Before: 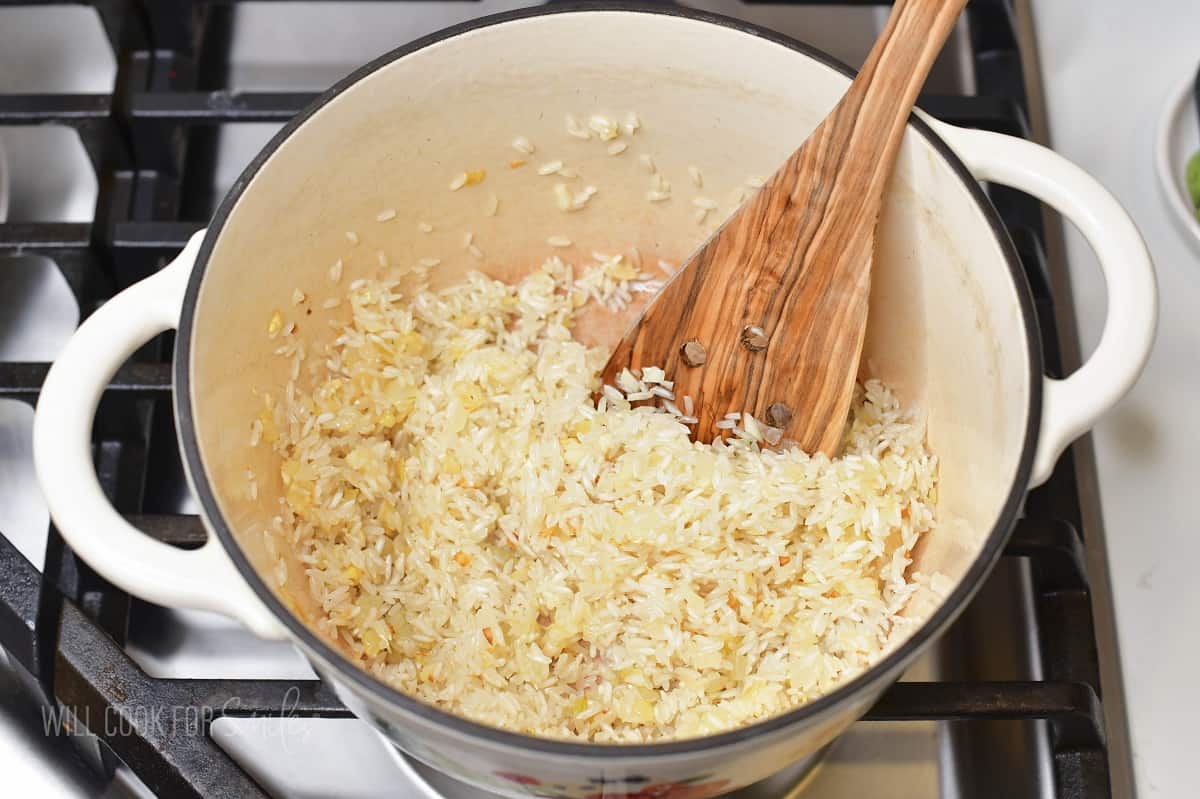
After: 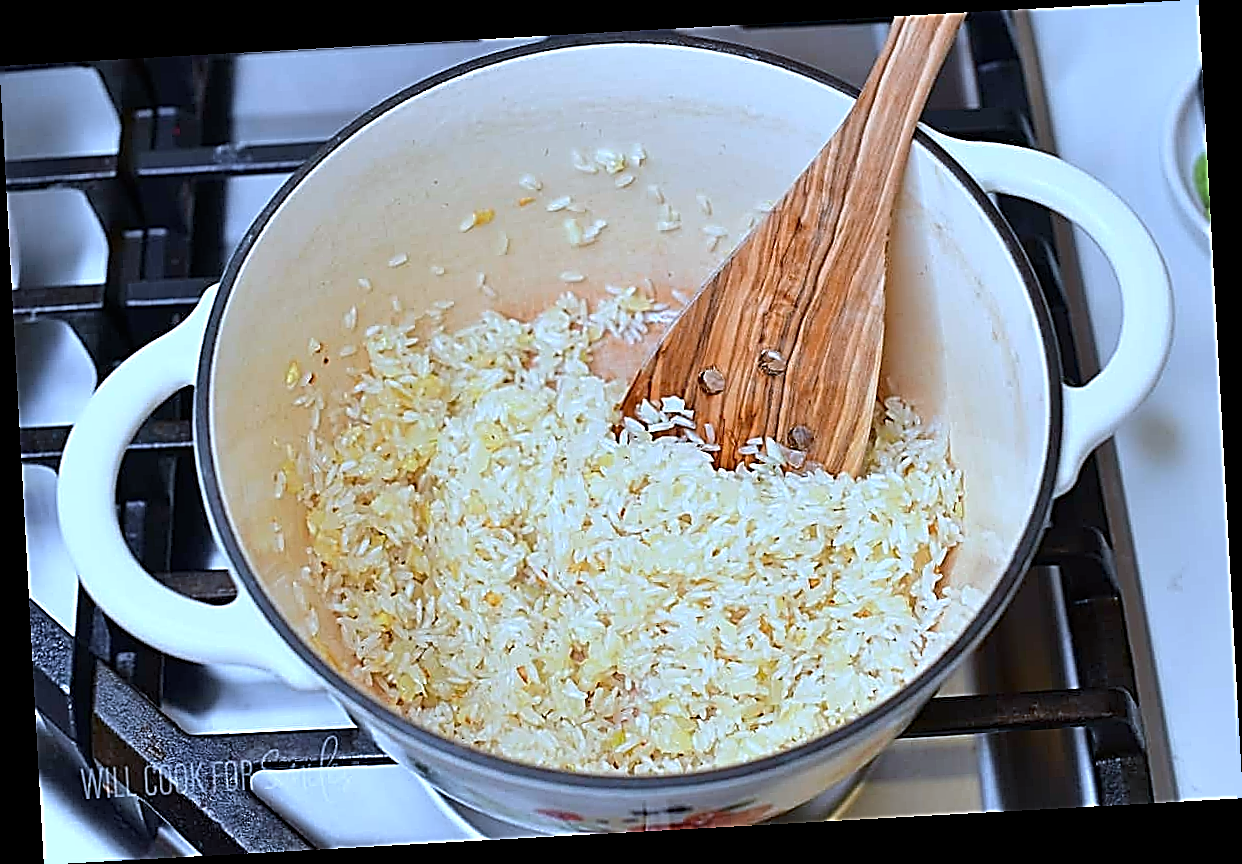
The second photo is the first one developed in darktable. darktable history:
white balance: red 0.871, blue 1.249
sharpen: amount 2
rotate and perspective: rotation -3.18°, automatic cropping off
